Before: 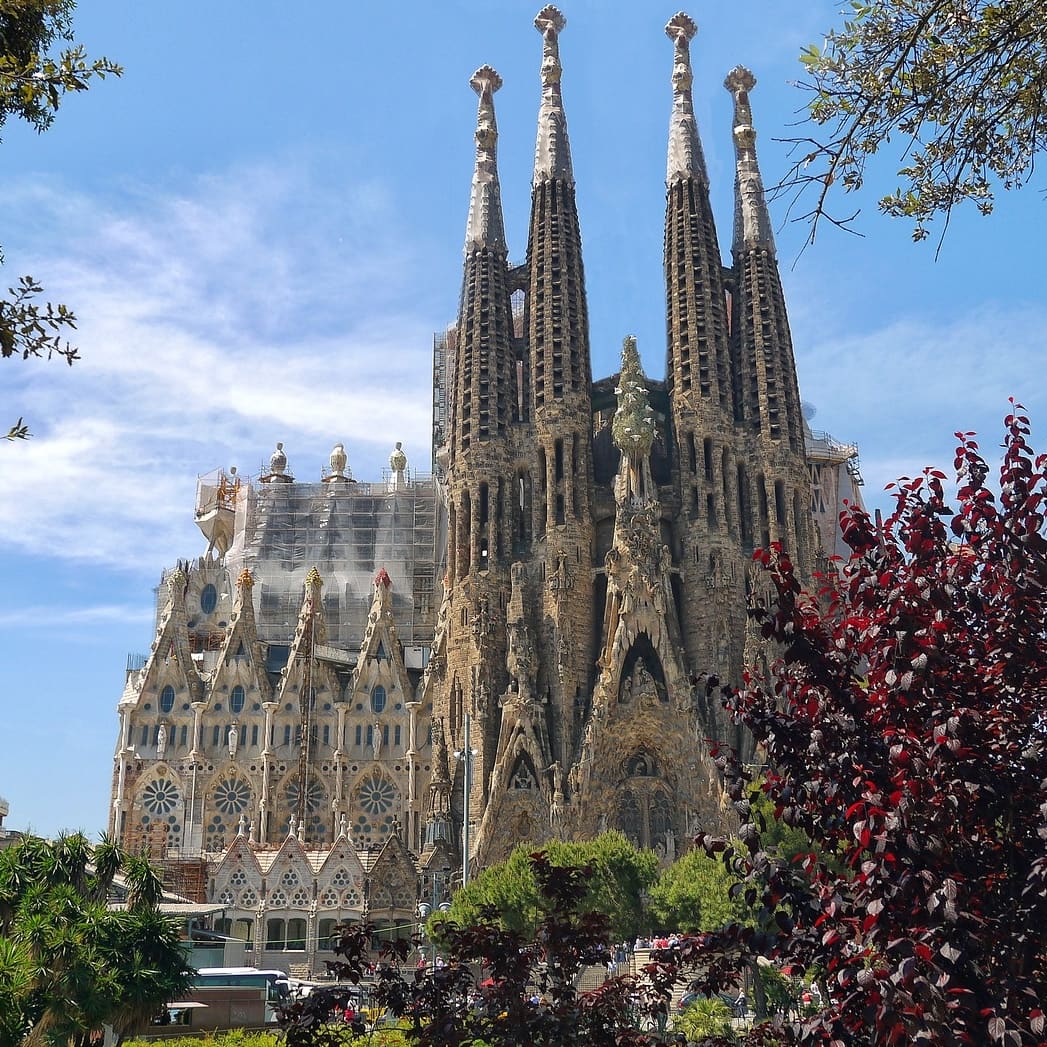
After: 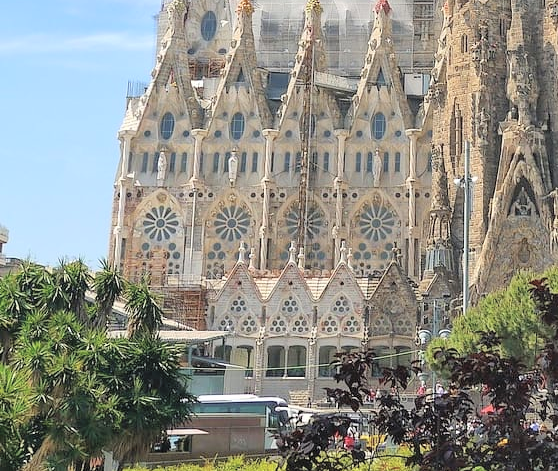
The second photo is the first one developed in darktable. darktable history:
crop and rotate: top 54.778%, right 46.61%, bottom 0.159%
global tonemap: drago (0.7, 100)
